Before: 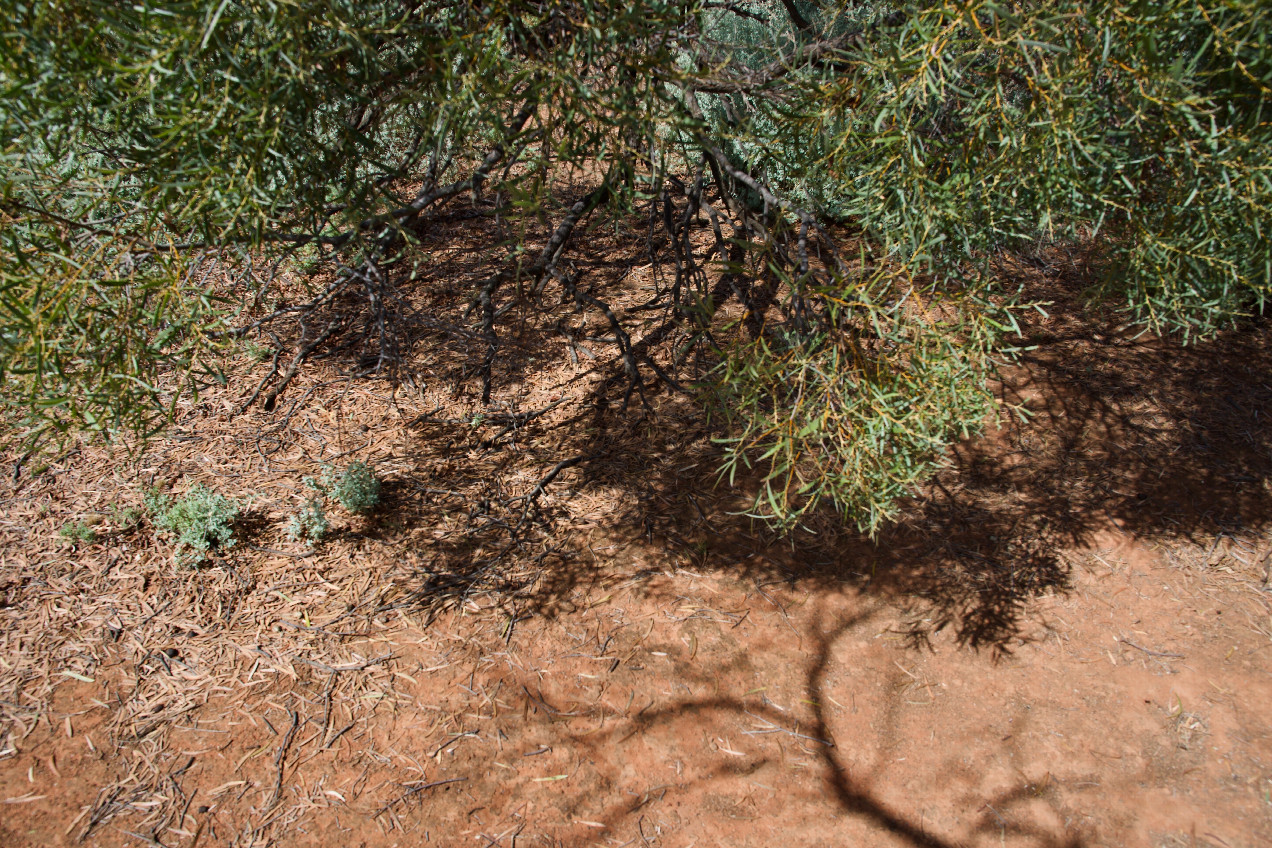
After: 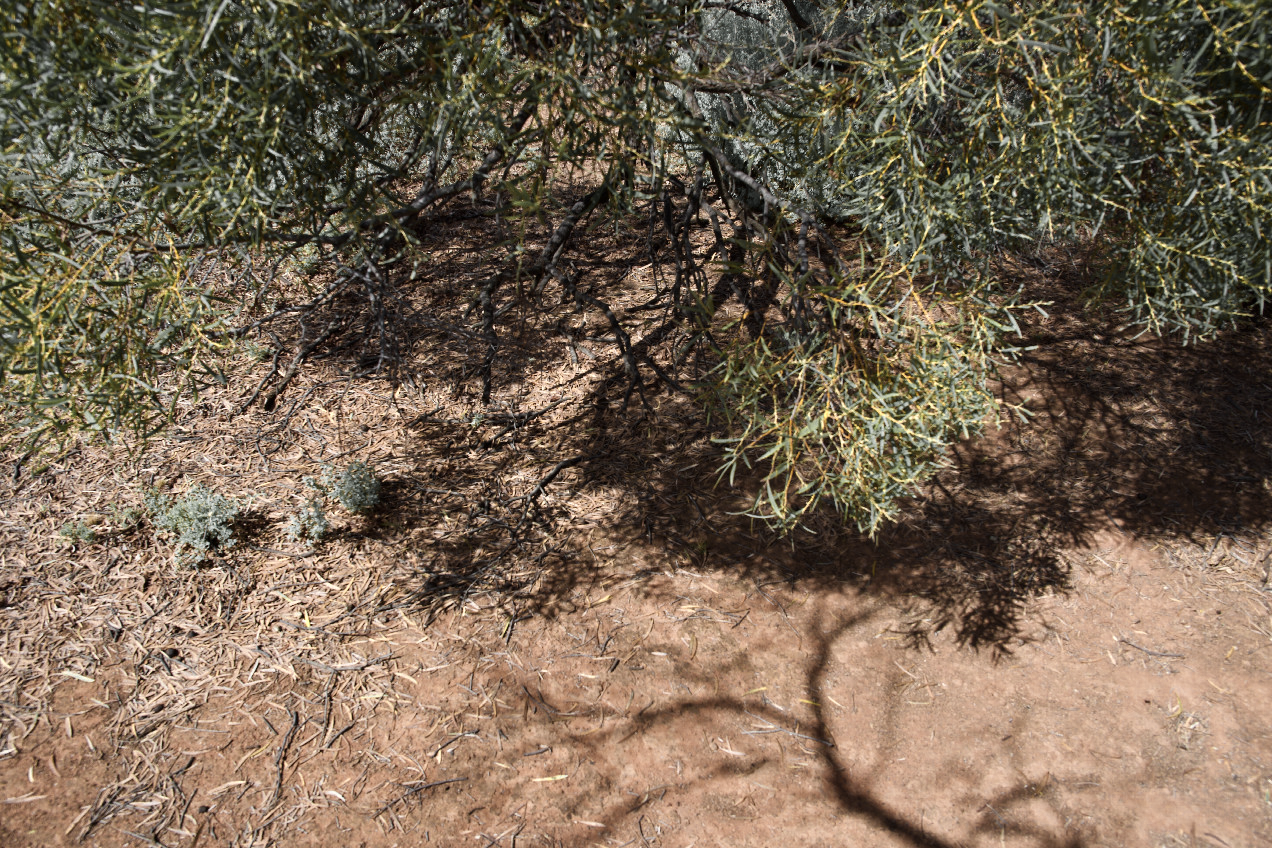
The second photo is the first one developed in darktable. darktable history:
contrast brightness saturation: contrast 0.06, brightness -0.01, saturation -0.23
color zones: curves: ch0 [(0.004, 0.306) (0.107, 0.448) (0.252, 0.656) (0.41, 0.398) (0.595, 0.515) (0.768, 0.628)]; ch1 [(0.07, 0.323) (0.151, 0.452) (0.252, 0.608) (0.346, 0.221) (0.463, 0.189) (0.61, 0.368) (0.735, 0.395) (0.921, 0.412)]; ch2 [(0, 0.476) (0.132, 0.512) (0.243, 0.512) (0.397, 0.48) (0.522, 0.376) (0.634, 0.536) (0.761, 0.46)]
shadows and highlights: shadows 0, highlights 40
